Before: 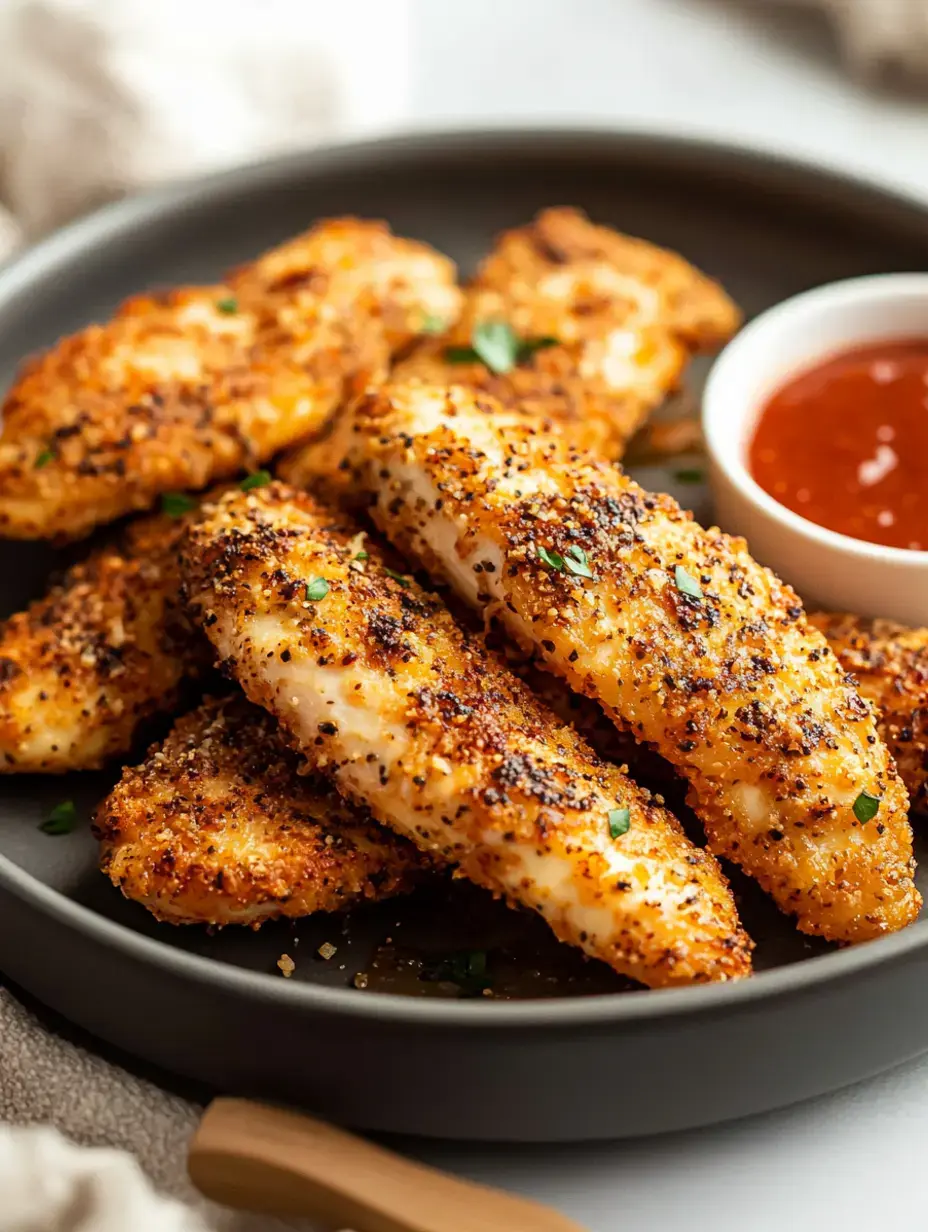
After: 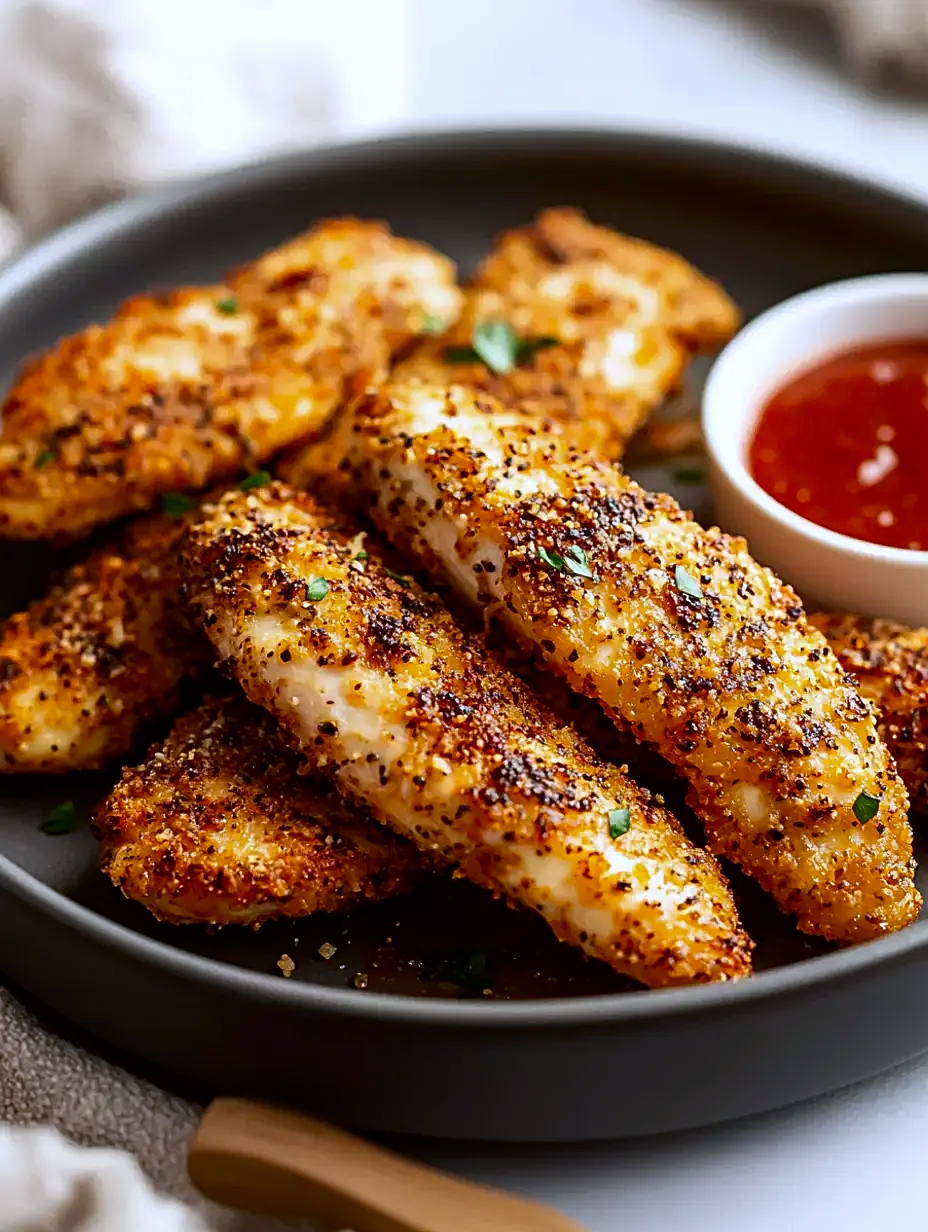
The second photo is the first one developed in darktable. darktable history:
white balance: red 0.967, blue 1.119, emerald 0.756
sharpen: on, module defaults
contrast brightness saturation: contrast 0.07, brightness -0.13, saturation 0.06
